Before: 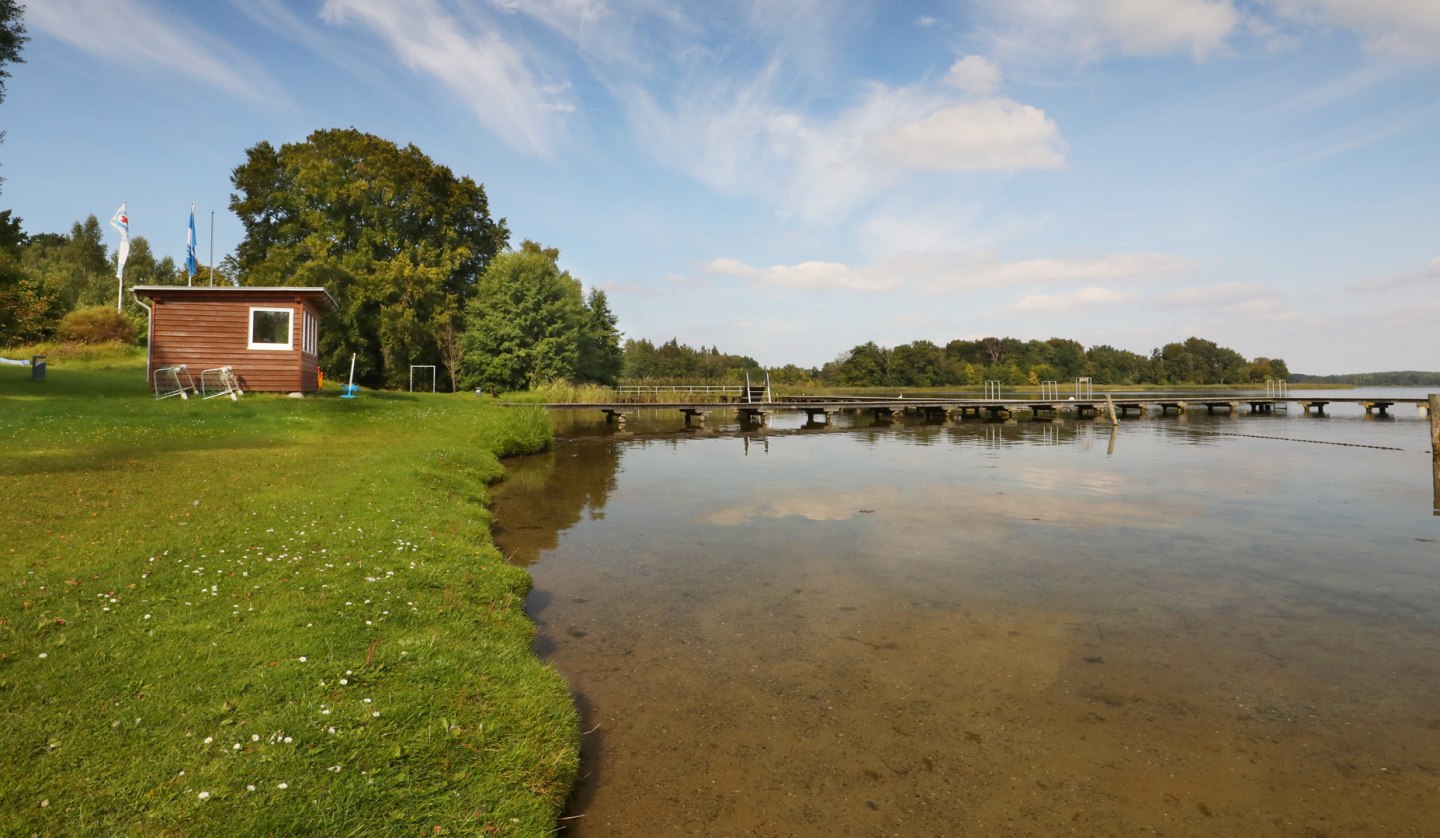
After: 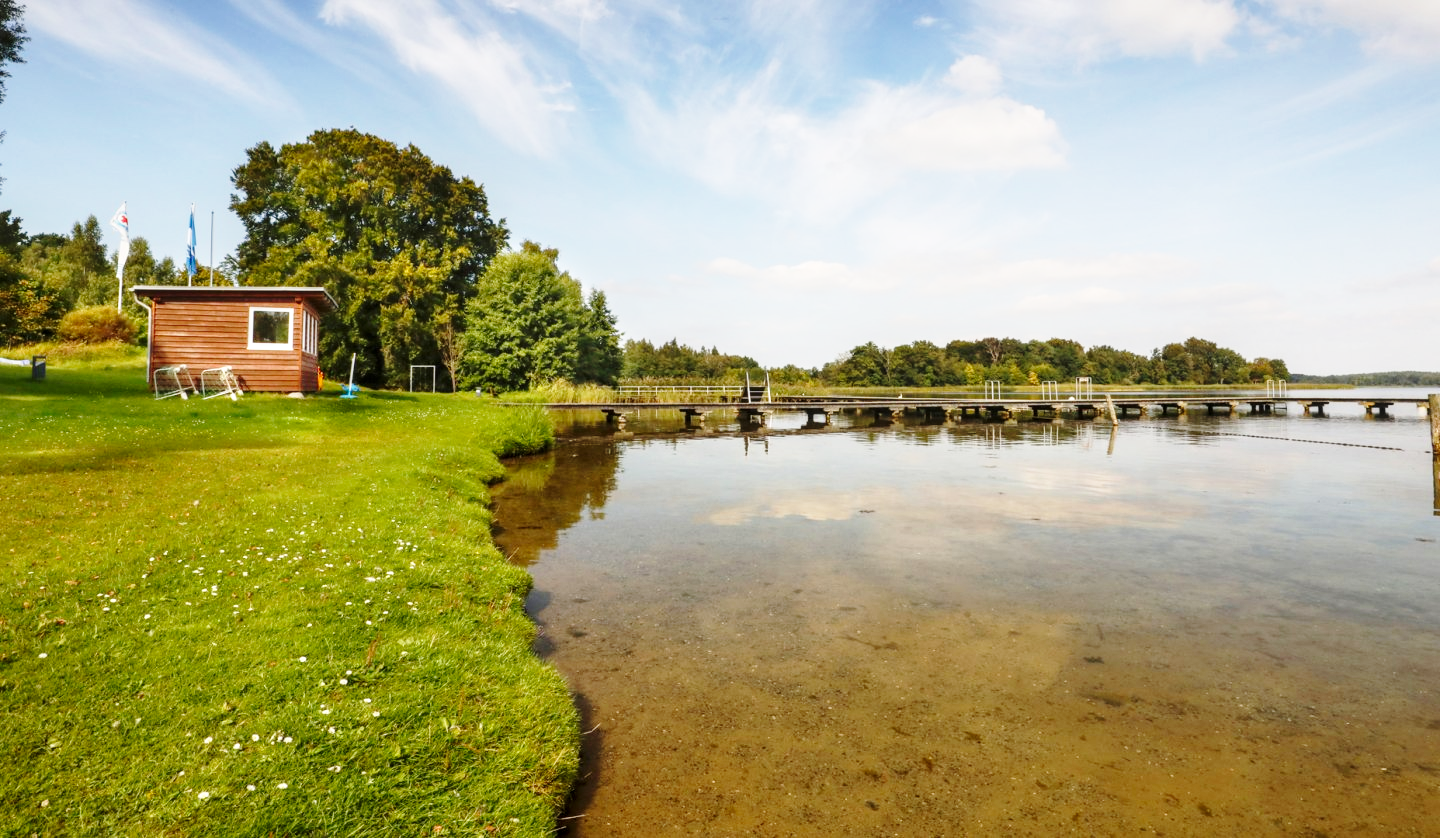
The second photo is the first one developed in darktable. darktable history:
base curve: curves: ch0 [(0, 0) (0.028, 0.03) (0.121, 0.232) (0.46, 0.748) (0.859, 0.968) (1, 1)], preserve colors none
local contrast: on, module defaults
tone equalizer: on, module defaults
